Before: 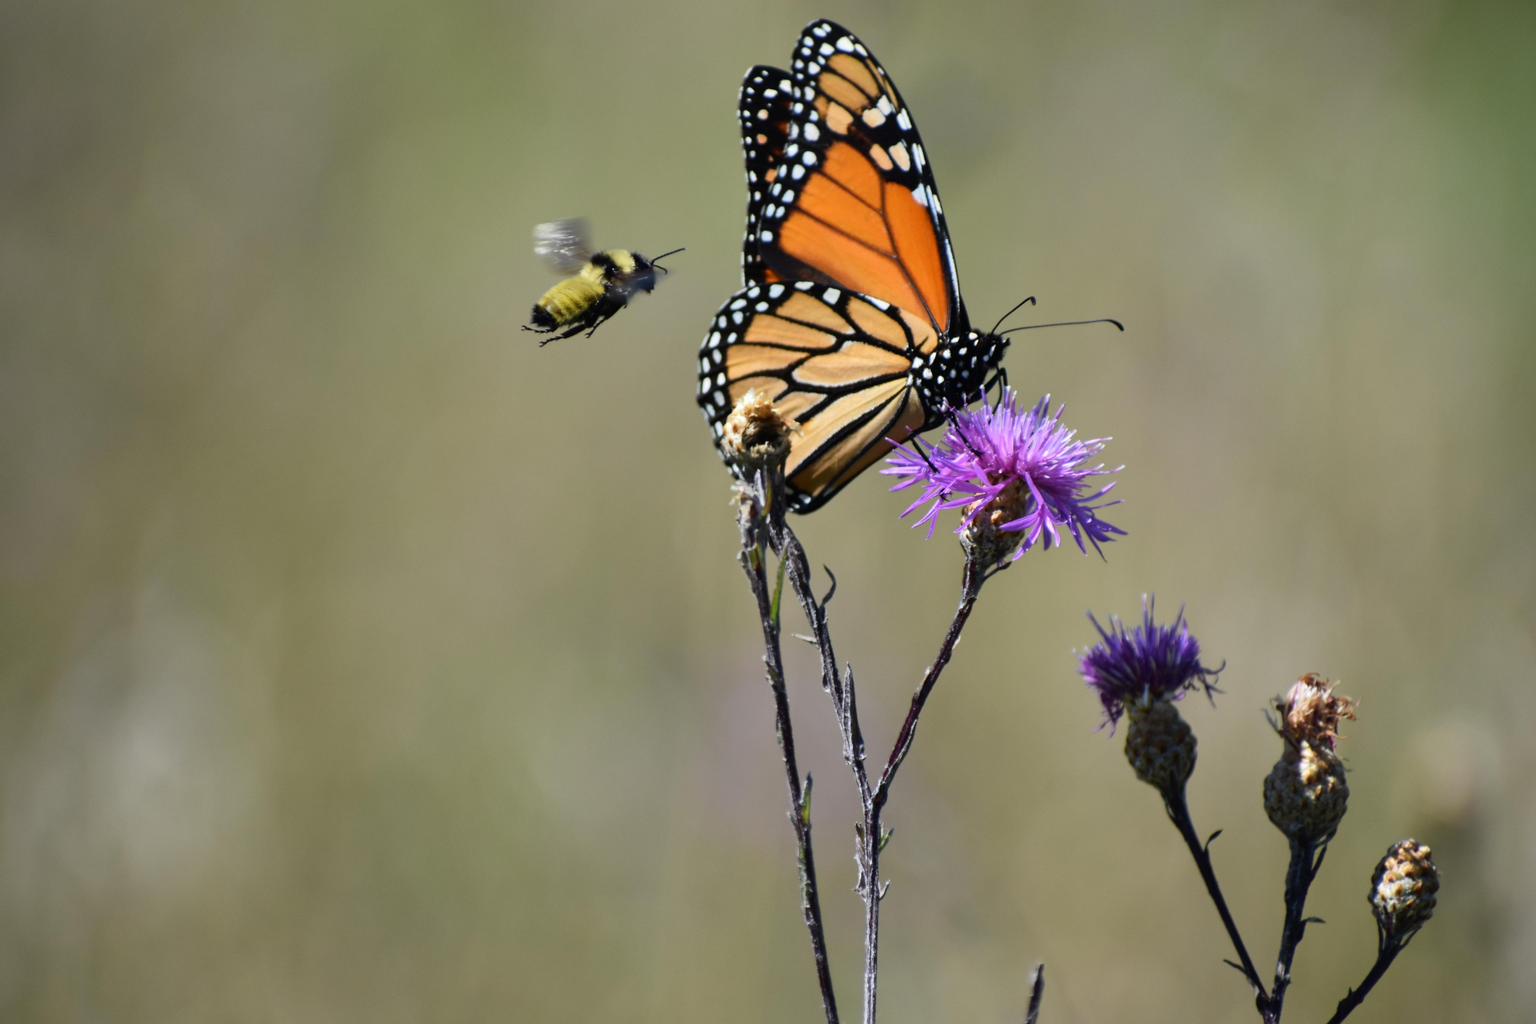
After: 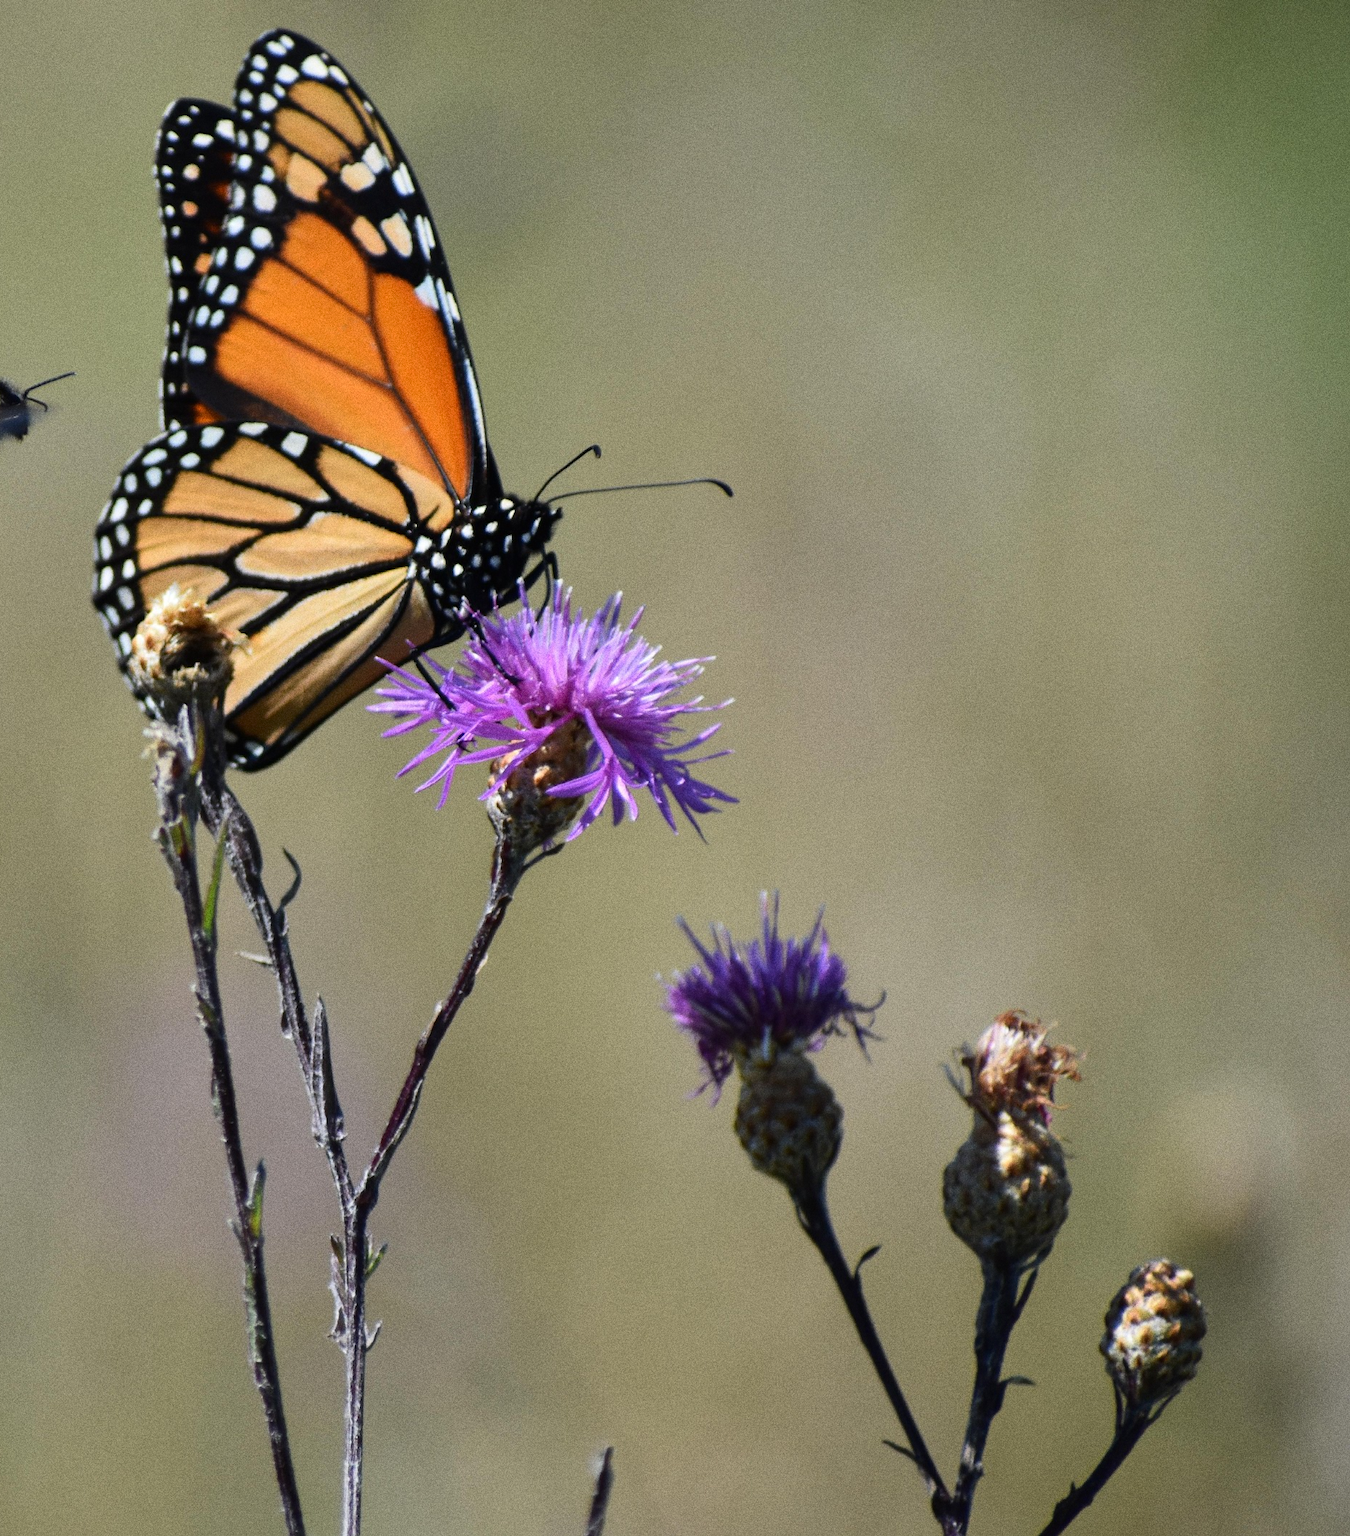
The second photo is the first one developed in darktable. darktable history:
crop: left 41.402%
grain: coarseness 0.09 ISO, strength 40%
